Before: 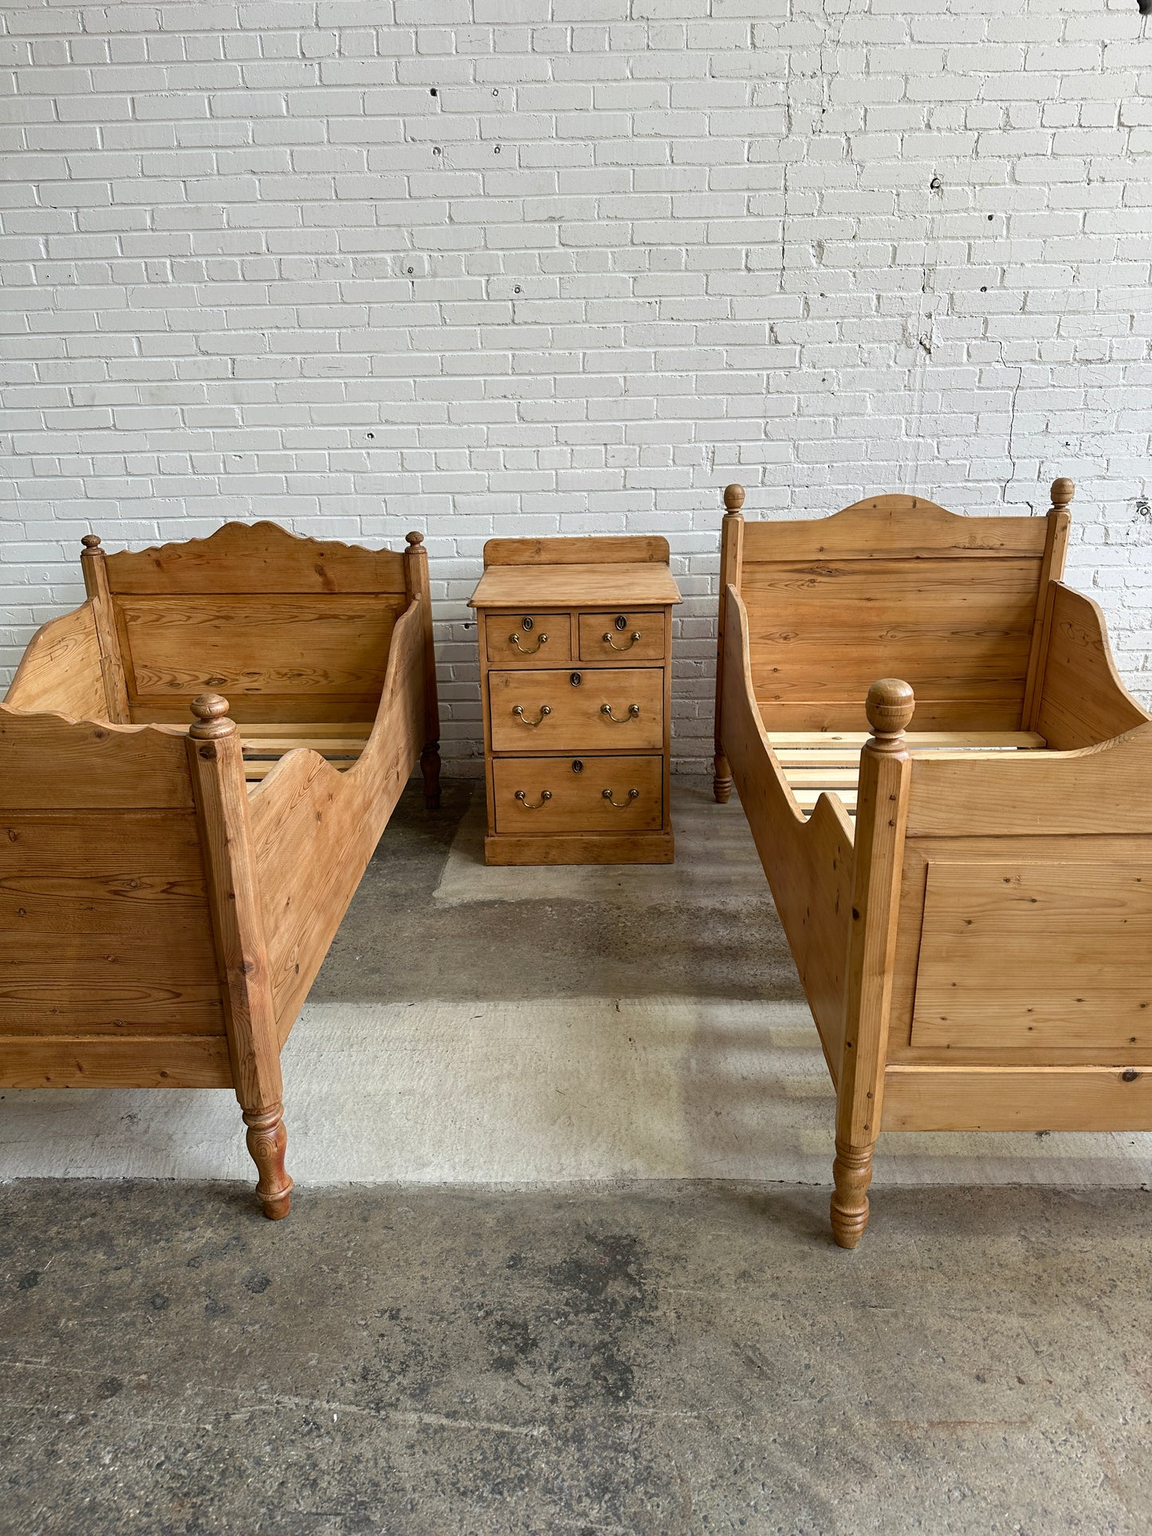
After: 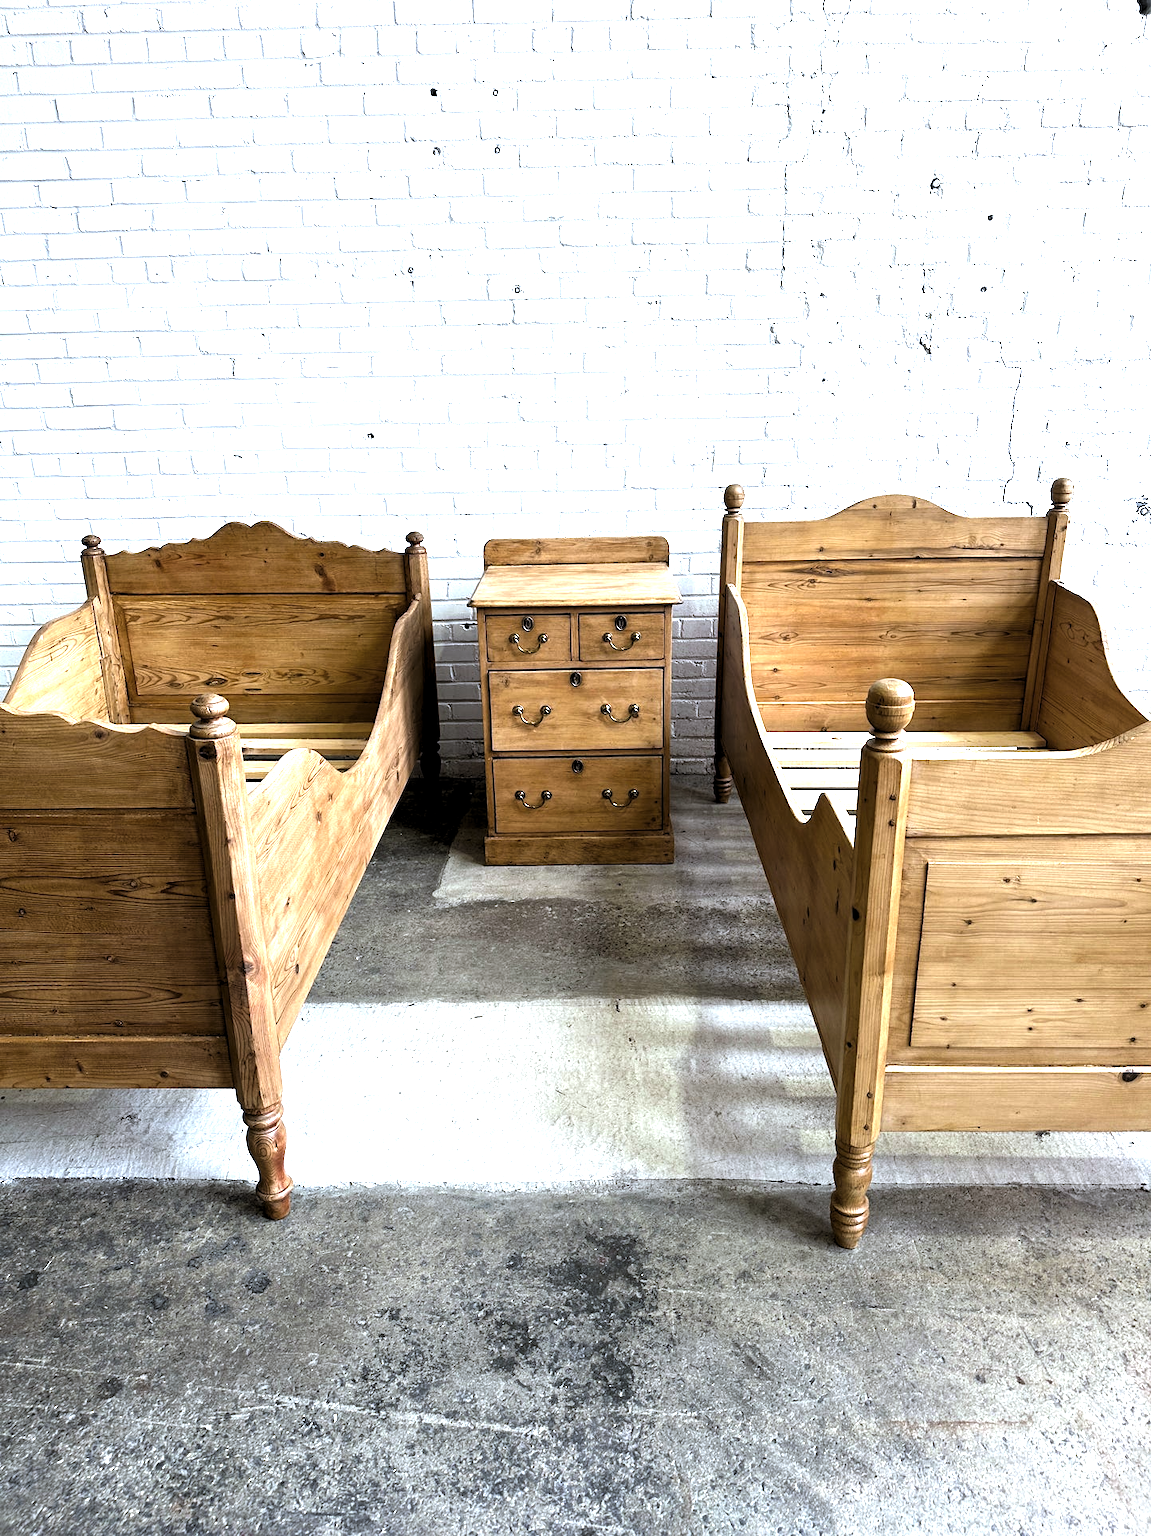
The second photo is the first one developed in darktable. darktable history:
levels: levels [0.101, 0.578, 0.953]
exposure: black level correction 0, exposure 0.95 EV, compensate exposure bias true, compensate highlight preservation false
rgb levels: levels [[0.01, 0.419, 0.839], [0, 0.5, 1], [0, 0.5, 1]]
white balance: red 0.926, green 1.003, blue 1.133
